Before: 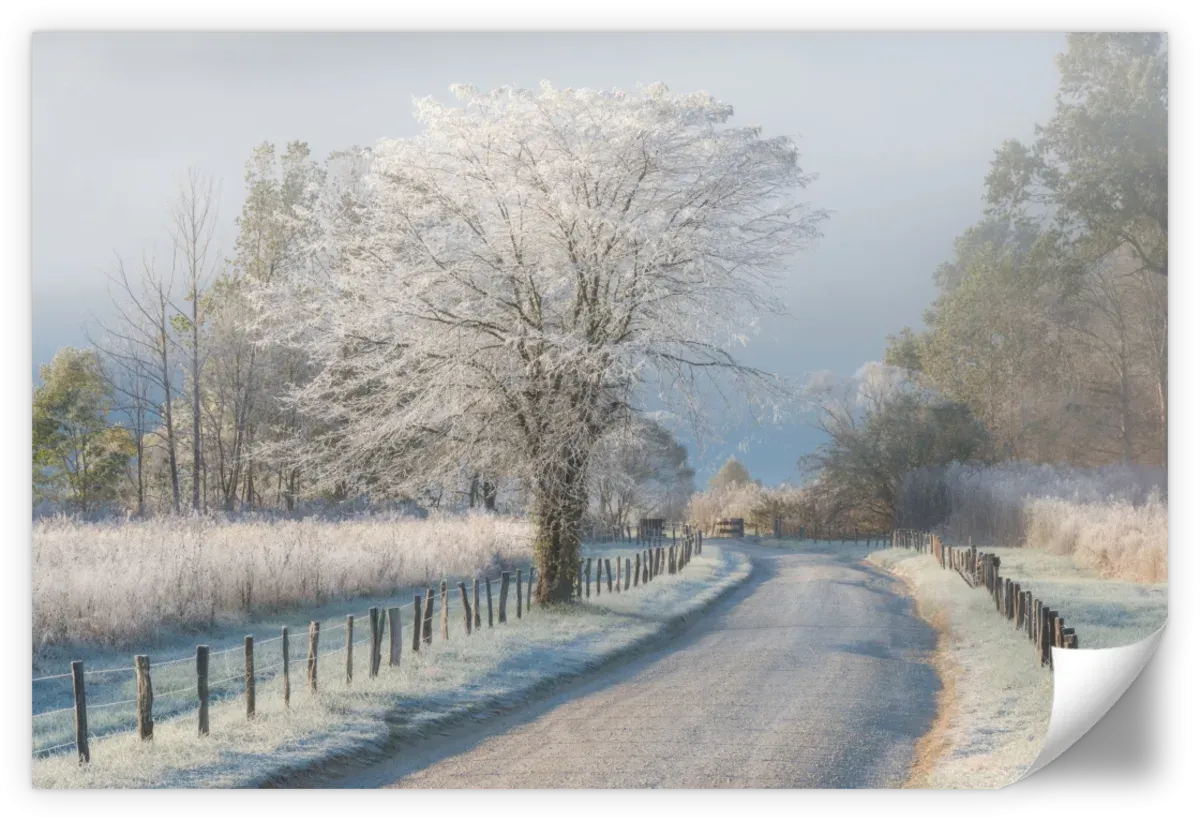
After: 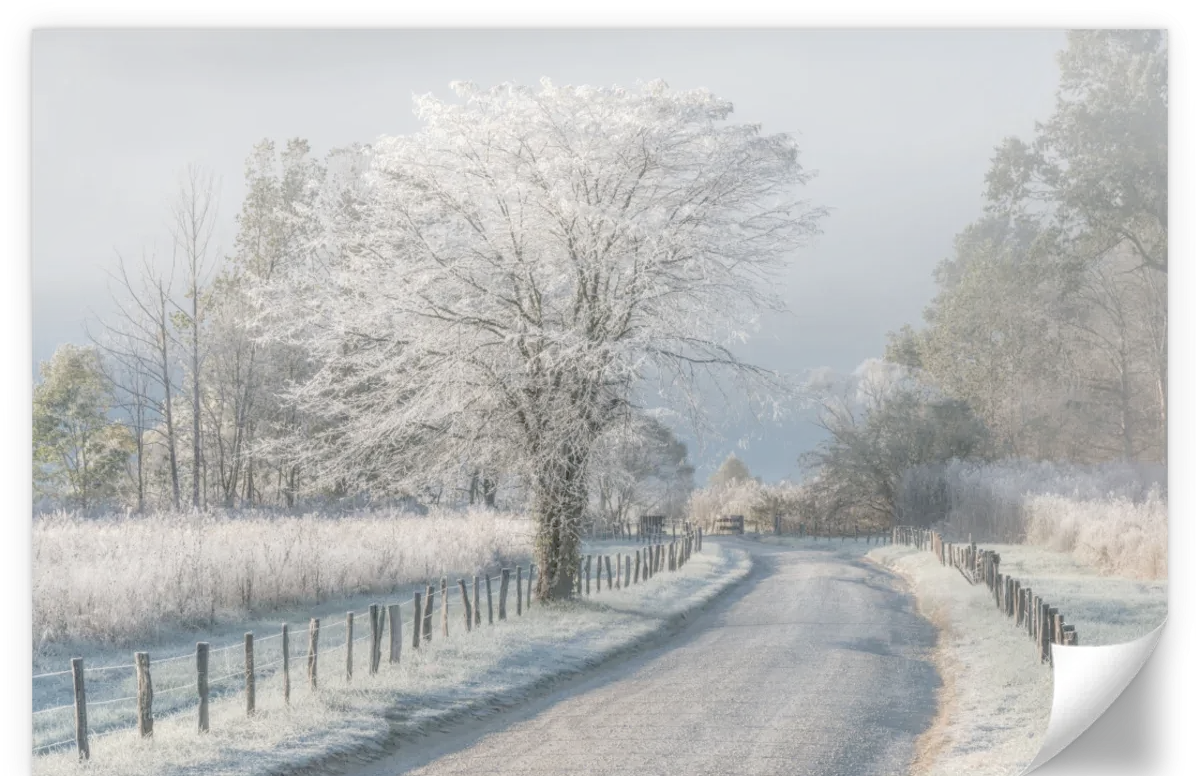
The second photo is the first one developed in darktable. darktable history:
exposure: black level correction 0.017, exposure -0.007 EV, compensate highlight preservation false
color correction: highlights b* 0.026, saturation 0.514
local contrast: highlights 72%, shadows 14%, midtone range 0.195
contrast brightness saturation: brightness 0.146
sharpen: radius 2.912, amount 0.863, threshold 47.322
crop: top 0.395%, right 0.26%, bottom 5.06%
color balance rgb: shadows lift › chroma 2.051%, shadows lift › hue 217.21°, perceptual saturation grading › global saturation 0.217%, perceptual saturation grading › mid-tones 11.096%
